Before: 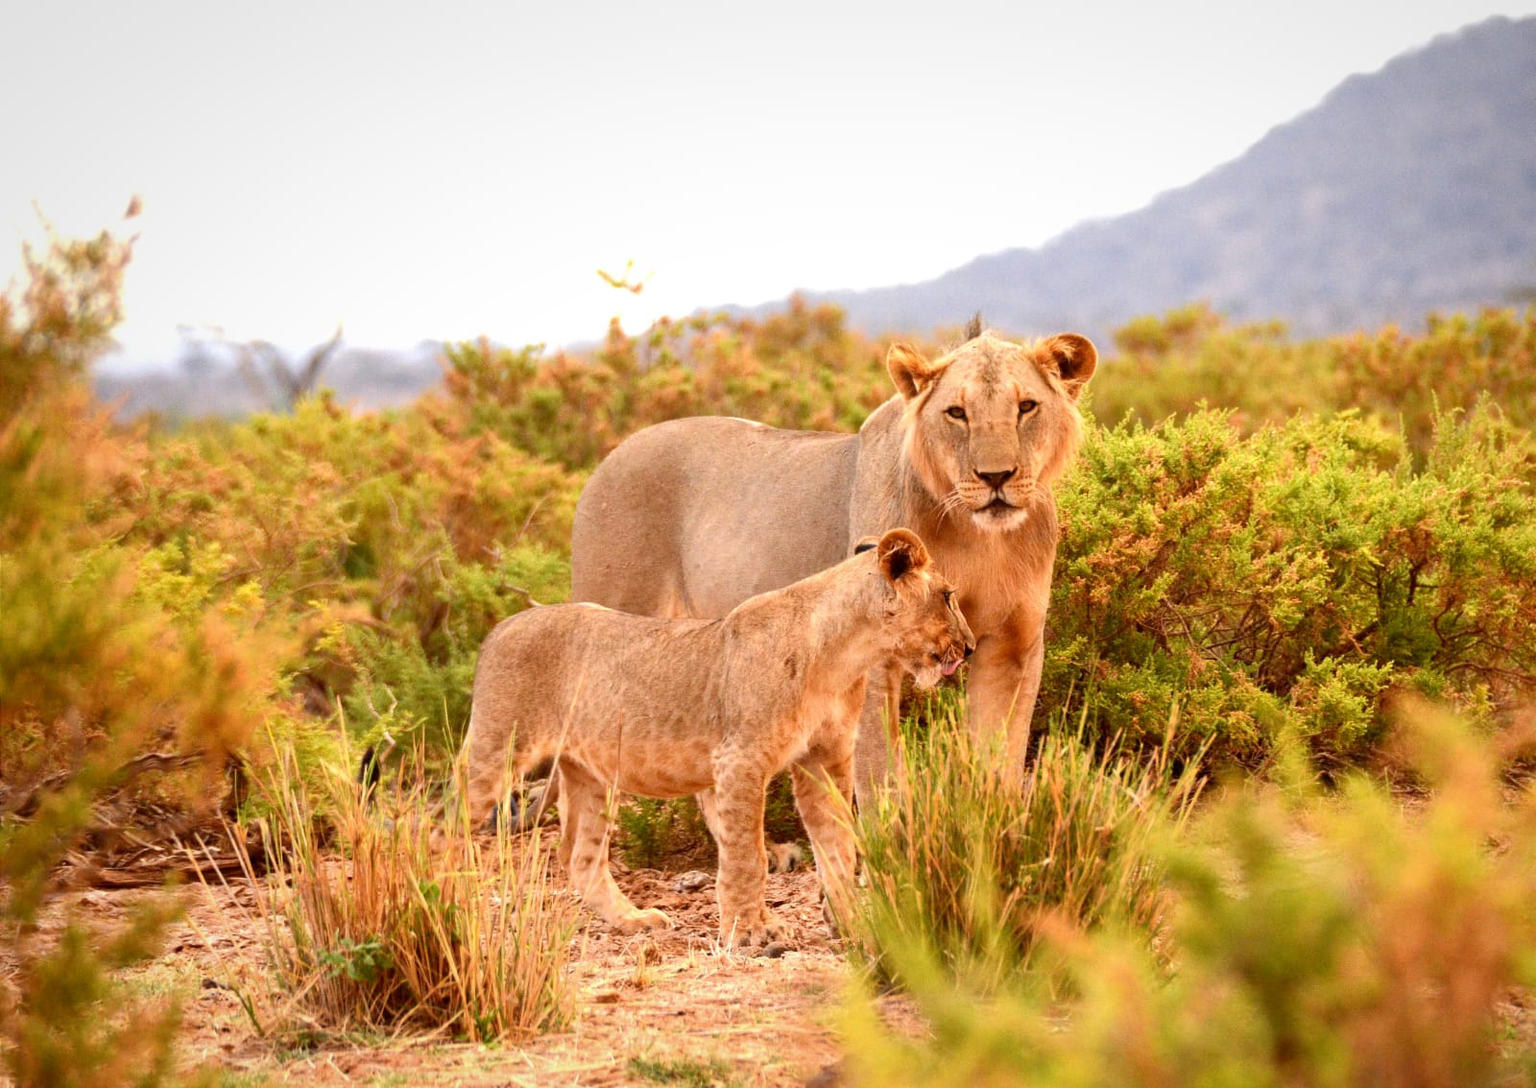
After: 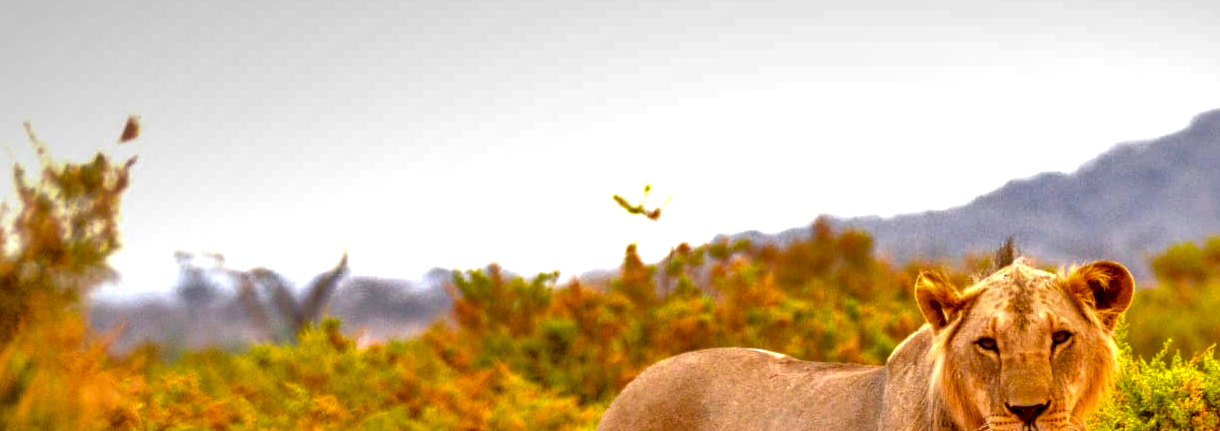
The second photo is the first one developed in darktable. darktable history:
crop: left 0.579%, top 7.627%, right 23.167%, bottom 54.275%
color balance rgb: perceptual saturation grading › global saturation 25%, global vibrance 20%
shadows and highlights: shadows 40, highlights -60
local contrast: highlights 19%, detail 186%
